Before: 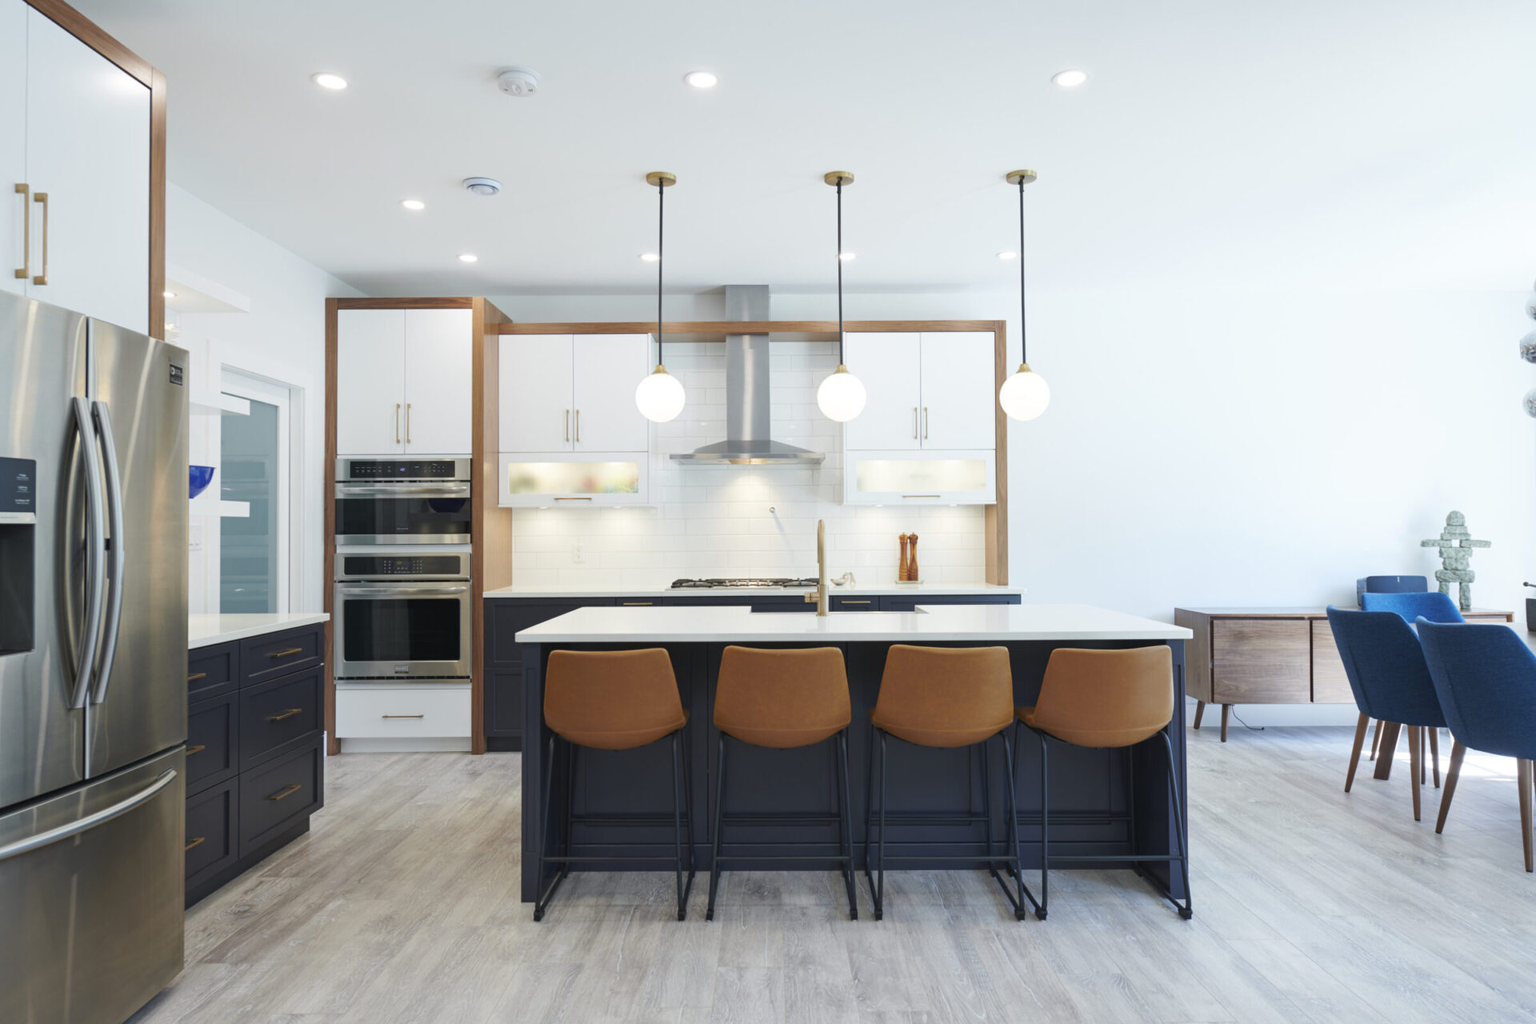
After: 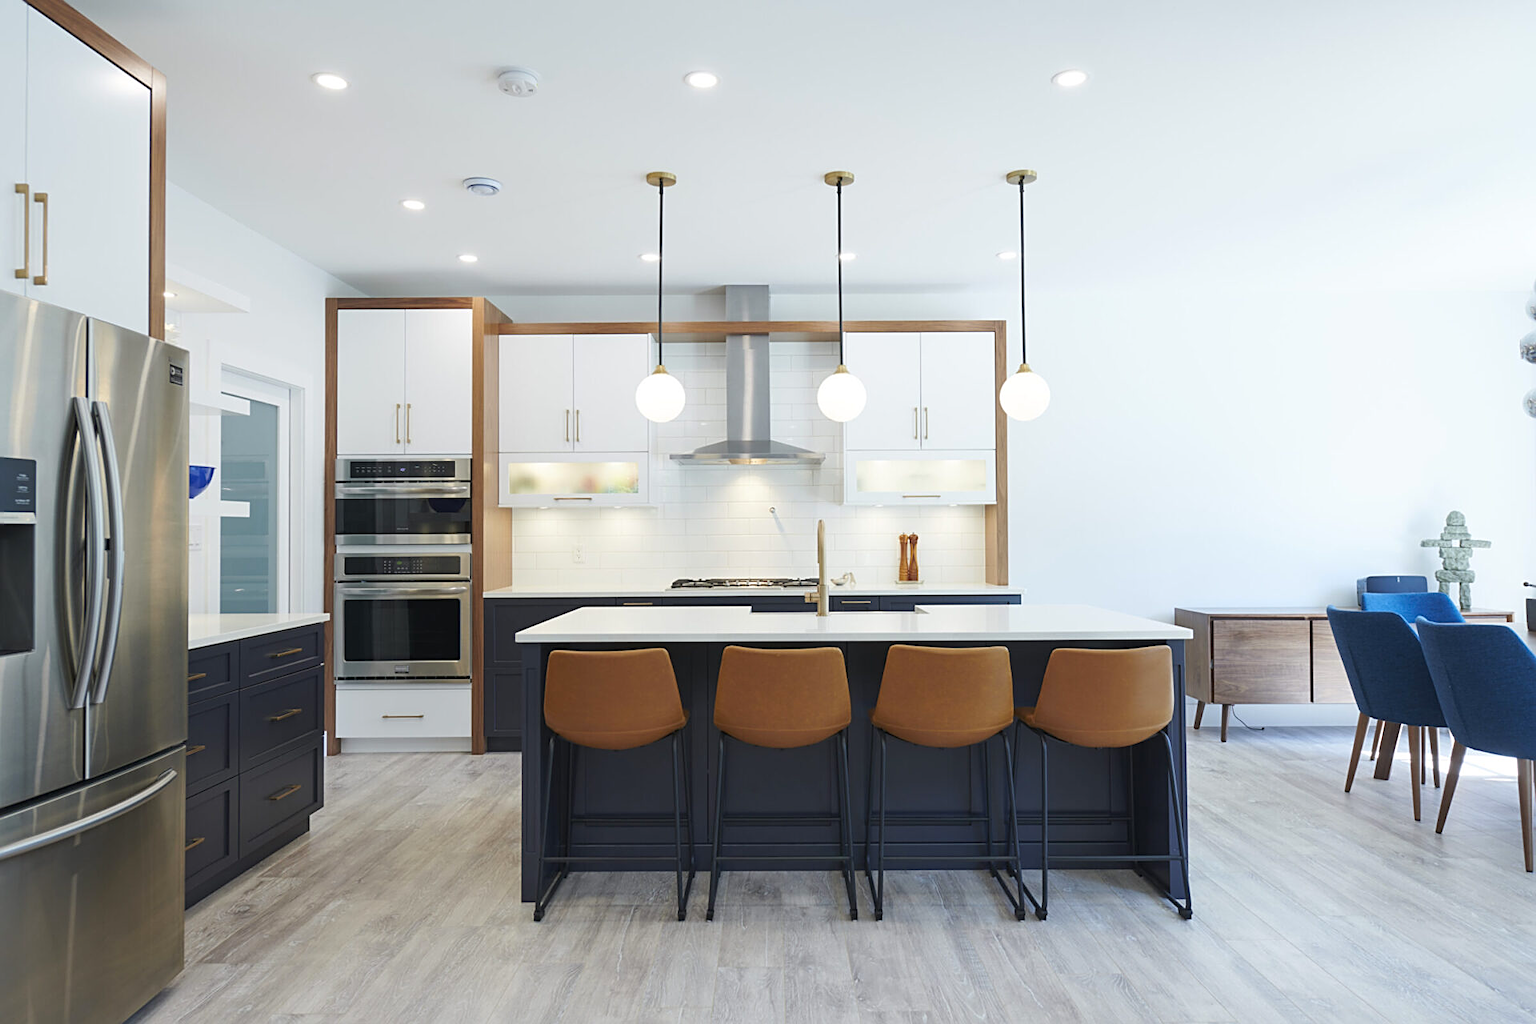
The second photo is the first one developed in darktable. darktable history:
sharpen: on, module defaults
color correction: saturation 1.1
